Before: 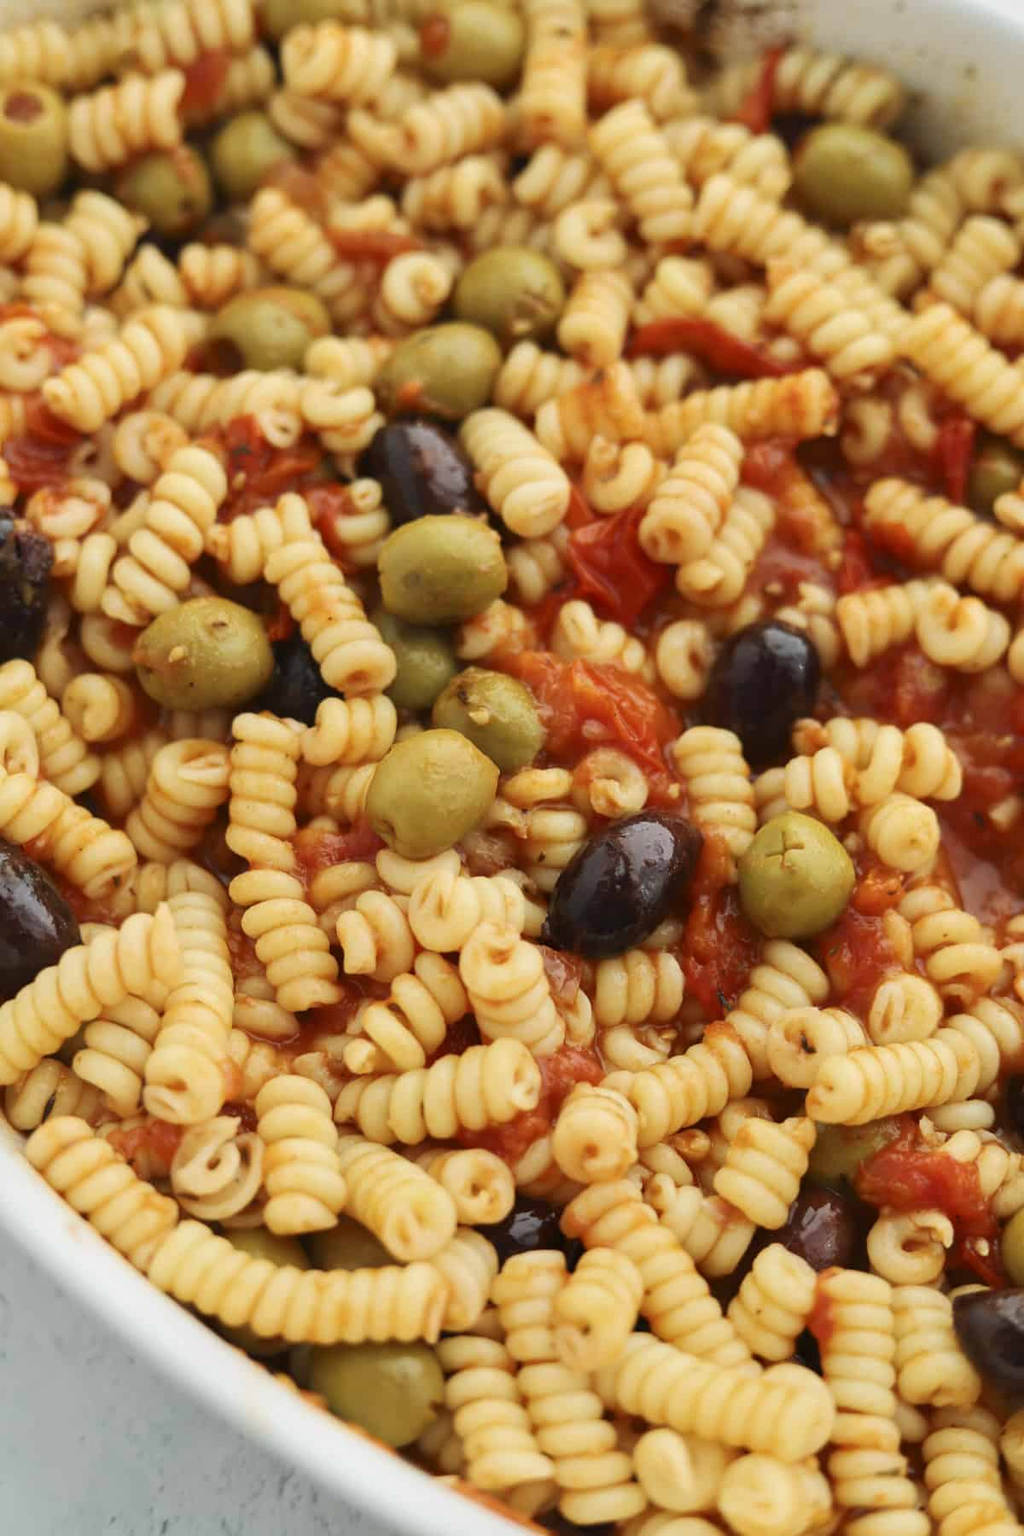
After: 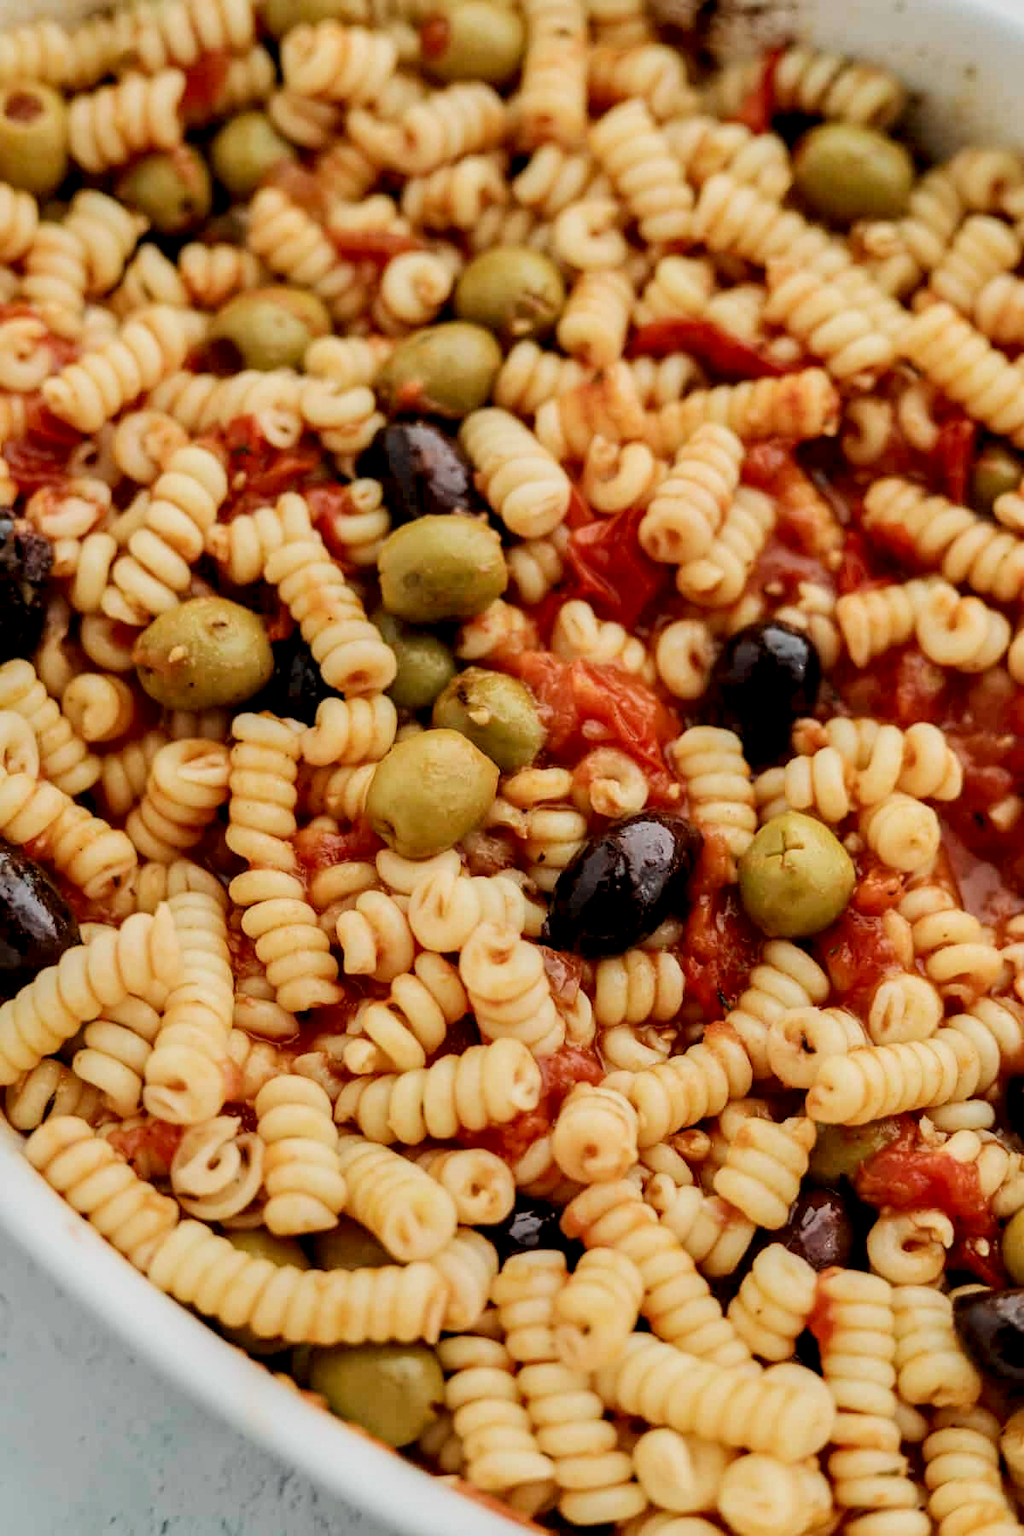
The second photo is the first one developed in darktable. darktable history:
local contrast: detail 160%
tone equalizer: on, module defaults
filmic rgb: black relative exposure -7.65 EV, white relative exposure 4.56 EV, hardness 3.61
